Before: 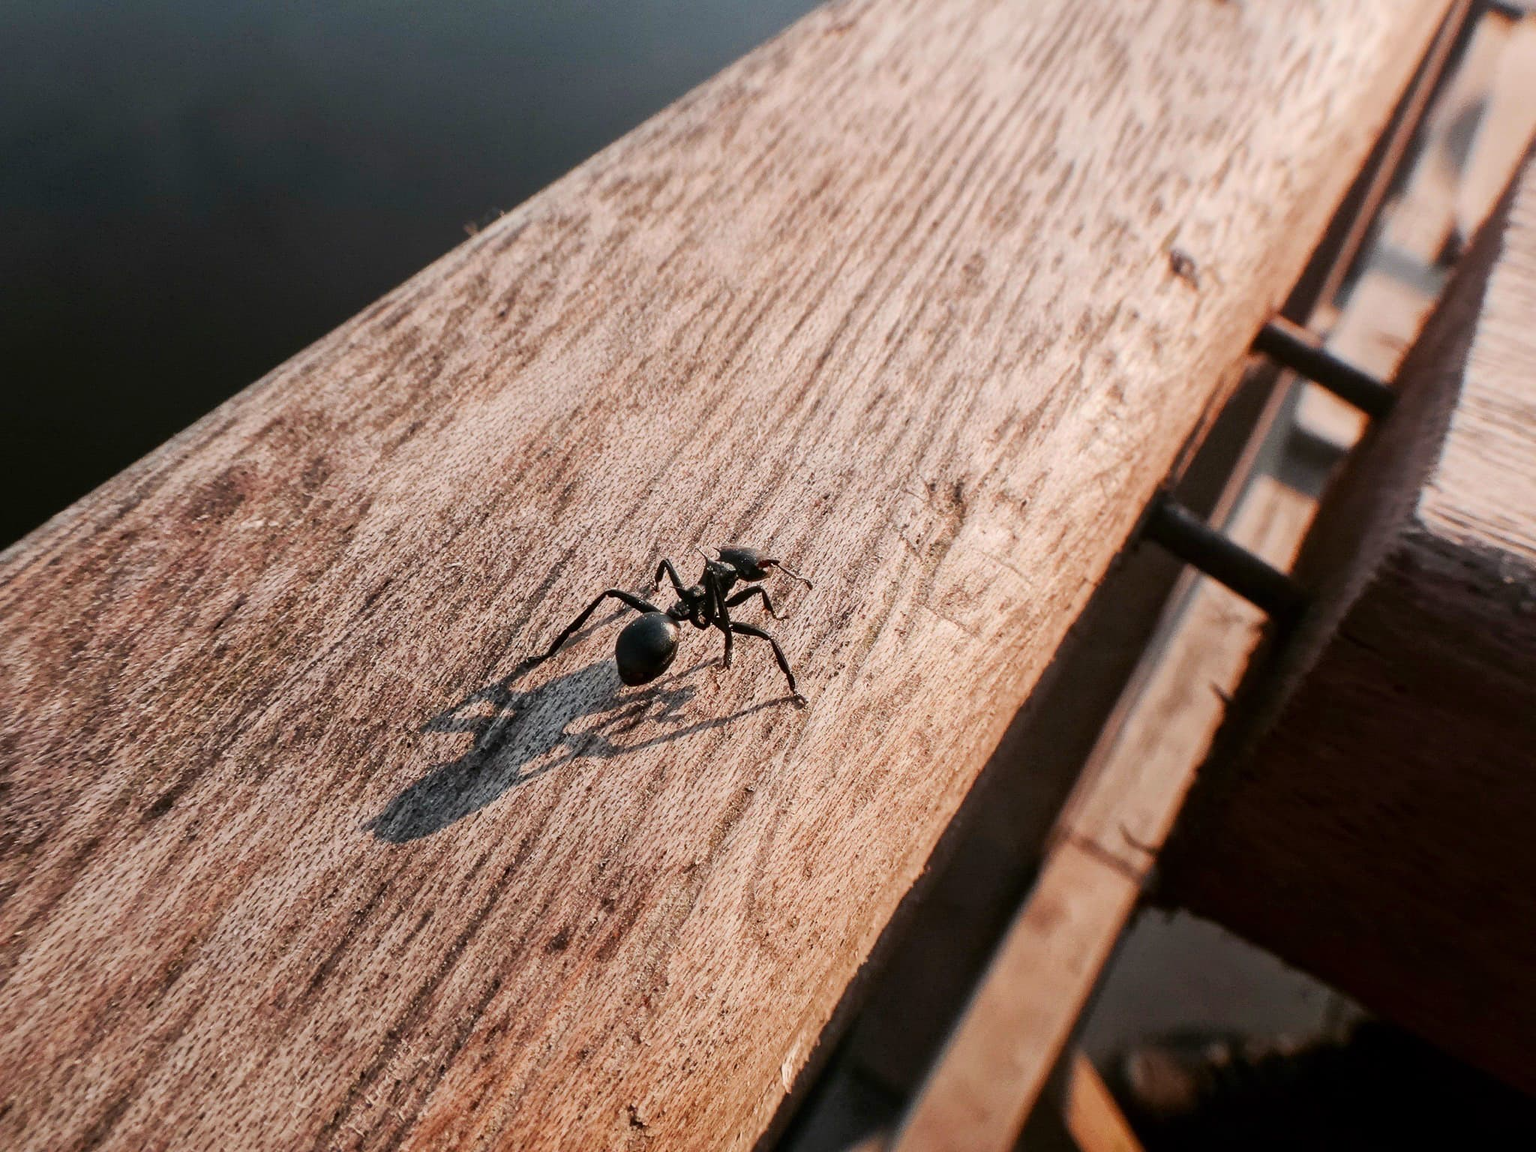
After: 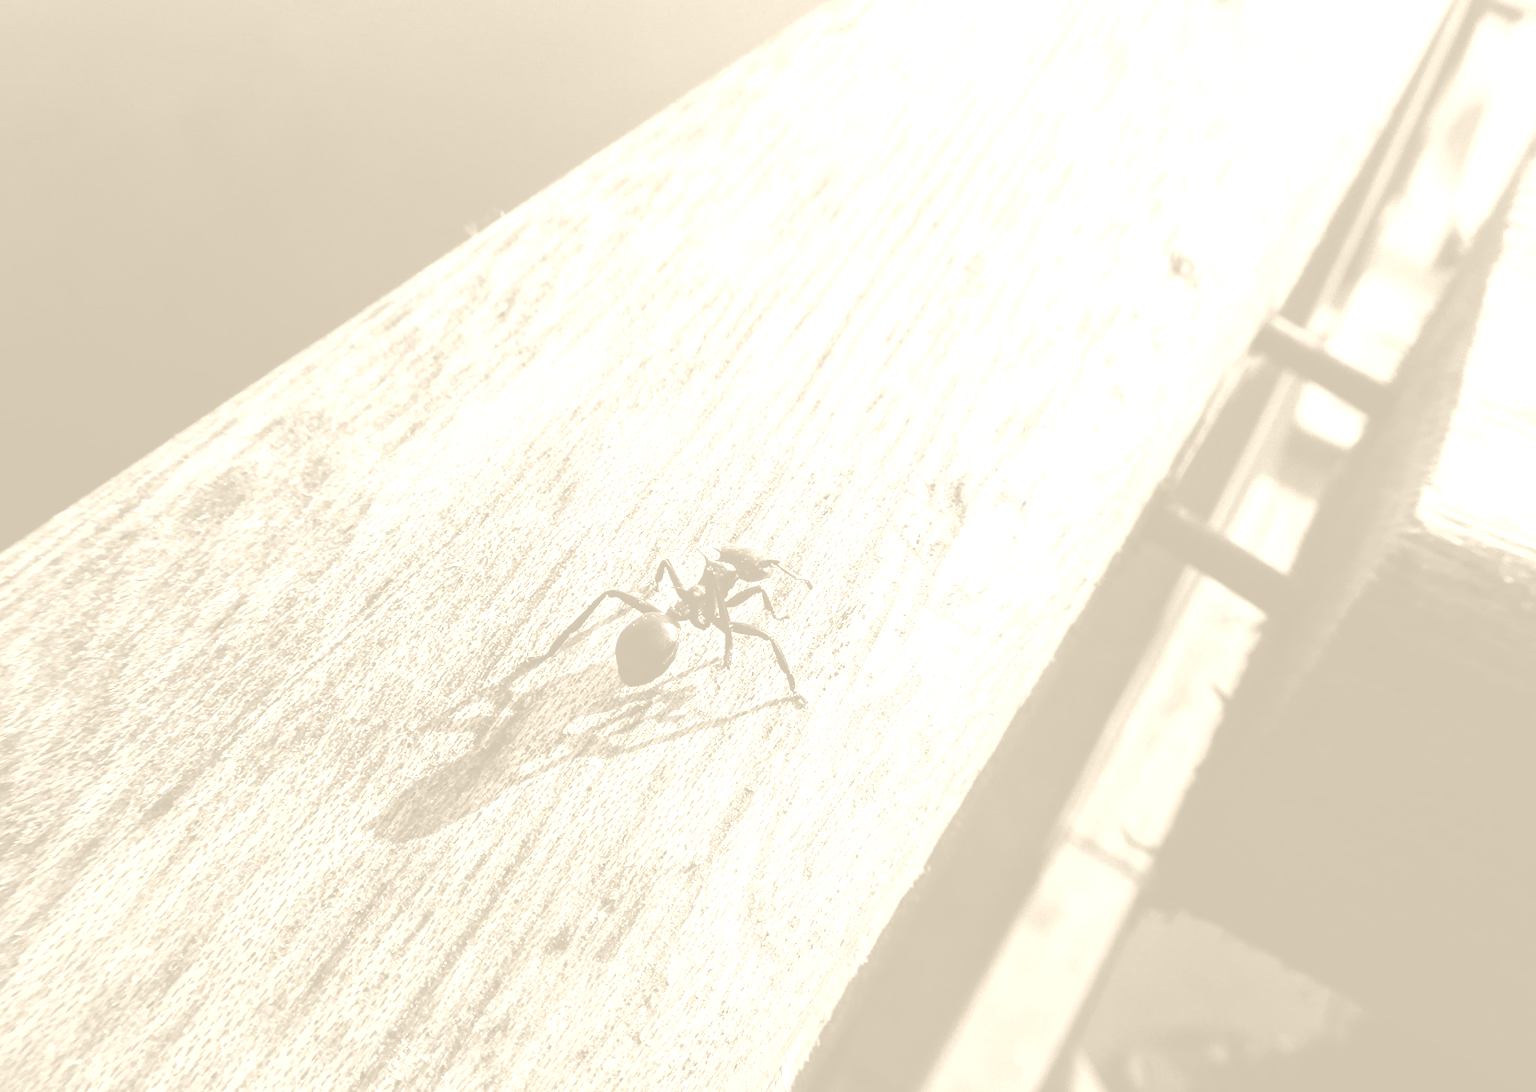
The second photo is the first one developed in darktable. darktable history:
colorize: hue 36°, saturation 71%, lightness 80.79%
crop and rotate: top 0%, bottom 5.097%
exposure: black level correction -0.041, exposure 0.064 EV, compensate highlight preservation false
